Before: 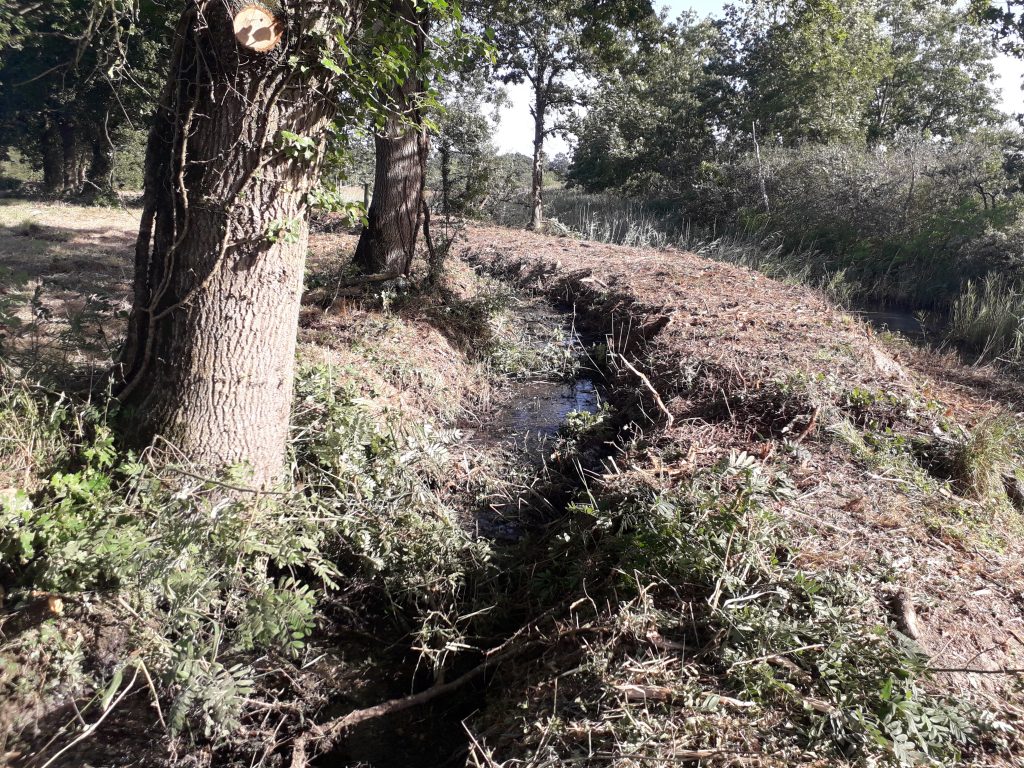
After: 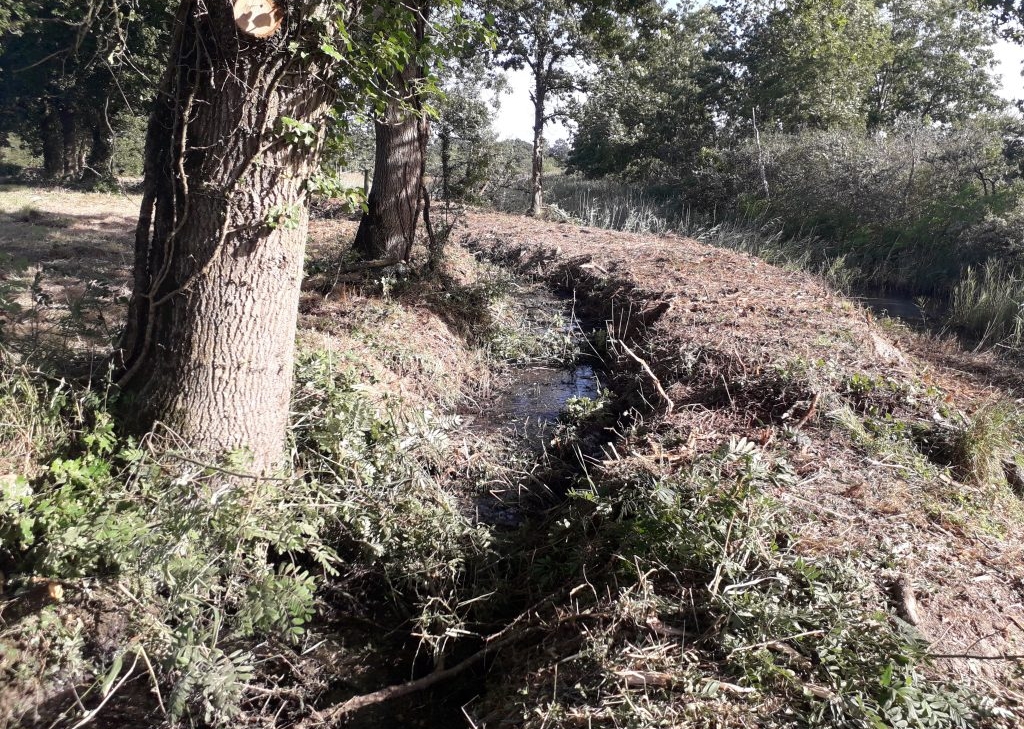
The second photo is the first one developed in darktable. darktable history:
crop and rotate: top 1.932%, bottom 3.033%
